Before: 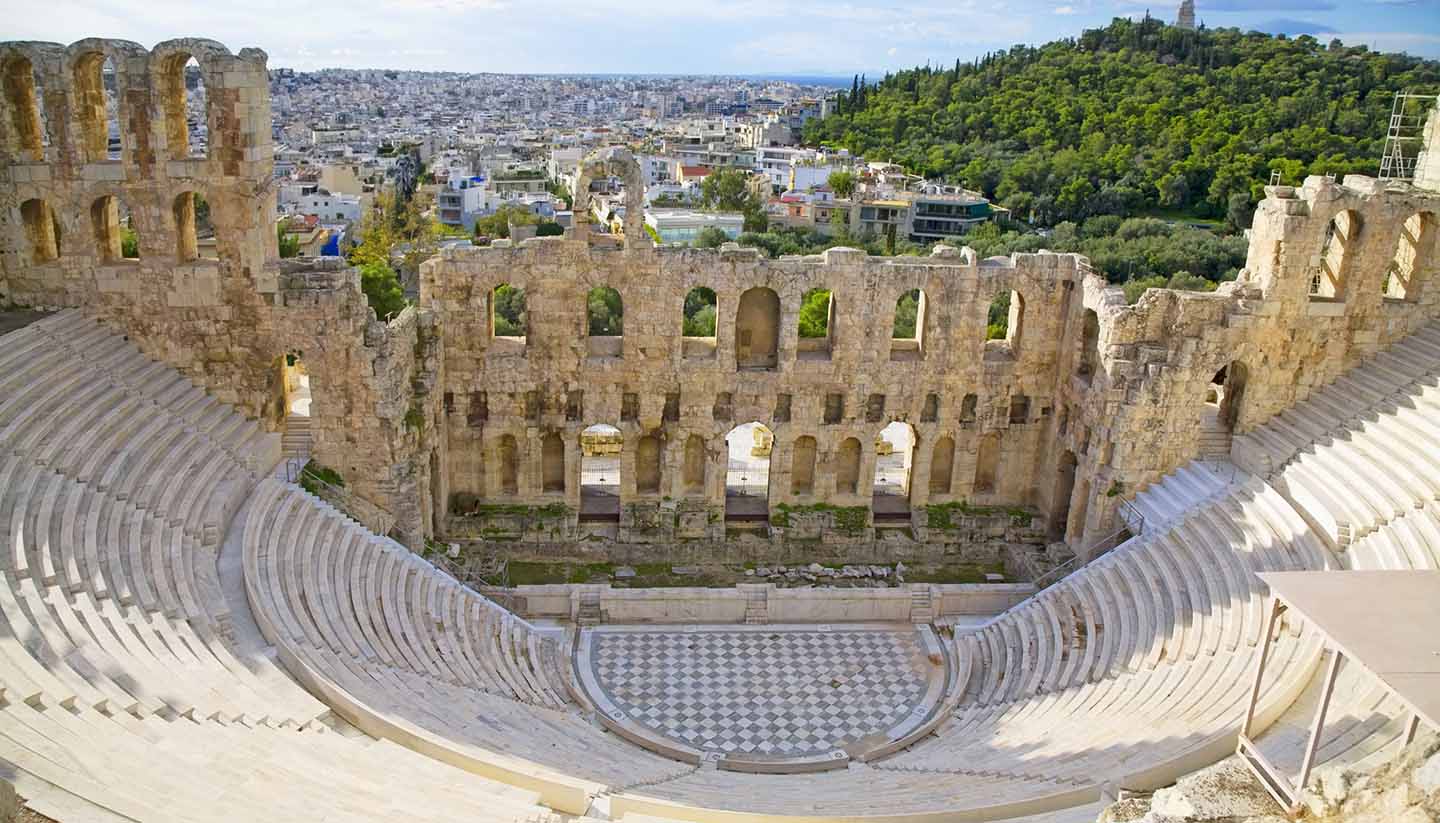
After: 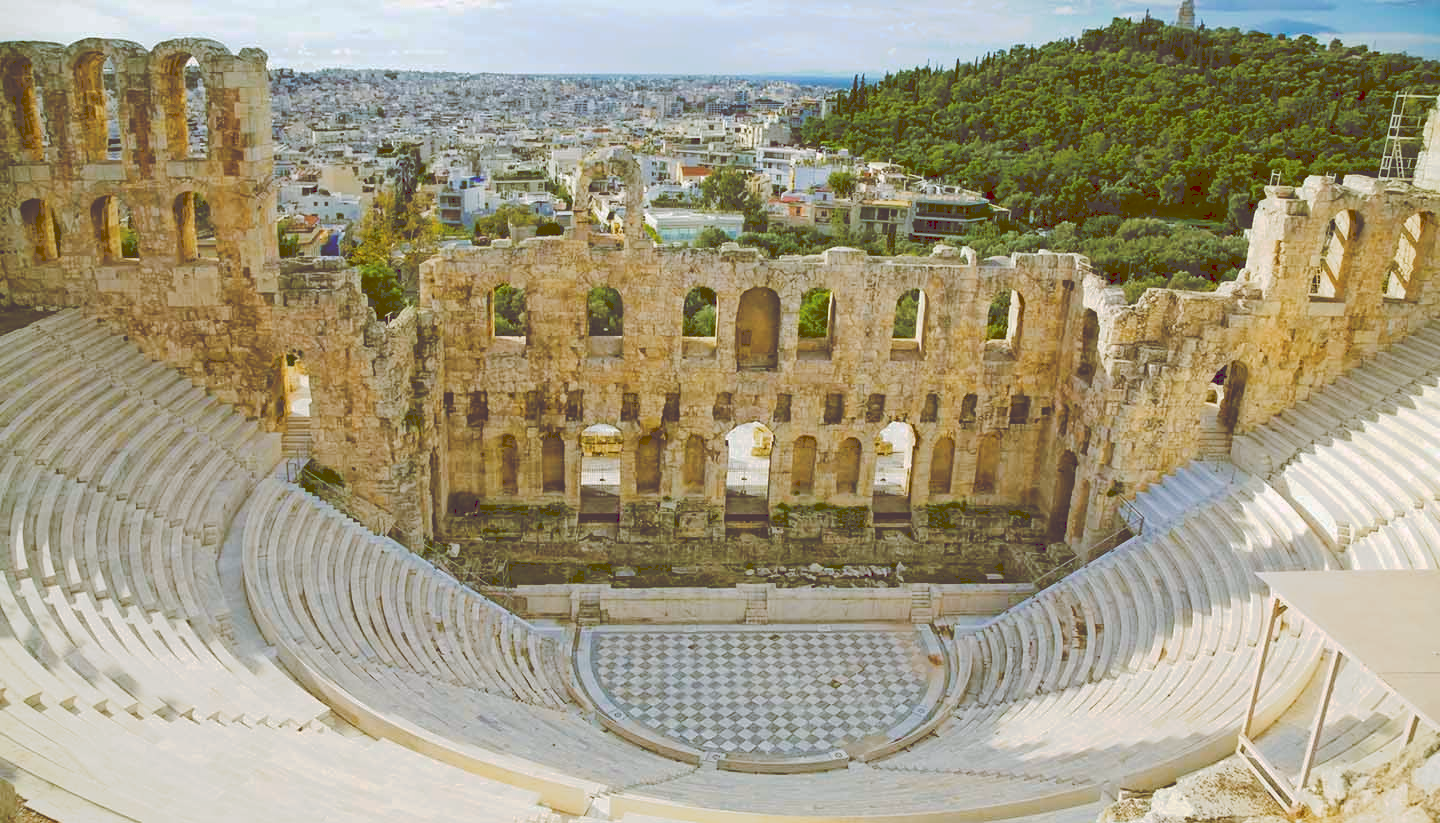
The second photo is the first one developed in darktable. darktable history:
tone curve: curves: ch0 [(0, 0) (0.003, 0.241) (0.011, 0.241) (0.025, 0.242) (0.044, 0.246) (0.069, 0.25) (0.1, 0.251) (0.136, 0.256) (0.177, 0.275) (0.224, 0.293) (0.277, 0.326) (0.335, 0.38) (0.399, 0.449) (0.468, 0.525) (0.543, 0.606) (0.623, 0.683) (0.709, 0.751) (0.801, 0.824) (0.898, 0.871) (1, 1)], preserve colors none
color look up table: target L [91.75, 85.71, 85.79, 67.7, 66.48, 49.91, 54.53, 51.04, 35.85, 34.01, 7.147, 201.9, 74.75, 73.15, 74.14, 66.81, 64.55, 60.48, 50.82, 53.36, 49.93, 46.23, 41.15, 41.56, 39.17, 32.42, 30.59, 27.35, 14.61, 89.85, 65.86, 65.24, 56.32, 52.02, 48.22, 50.7, 34.16, 32.96, 28.15, 26.79, 9.077, 92.36, 85.84, 69.96, 62.43, 41.1, 35.25, 25.08, 5.619], target a [-15.59, -15.15, -50.2, -55.54, -27.06, -31.37, -17.16, -35.46, -25.78, -20.81, 27.56, 0, 1.588, 0.347, 16.47, 11.27, 34.71, 39.18, 59.81, 13.31, 58.86, 39.05, 47.07, 18.94, 0.132, 30.64, 5.816, 26.59, 27.15, 22.99, 39.94, 80.82, -3.319, 52.53, 12.39, 27.13, 1.328, 58.32, 55.39, 21.17, 34.54, -2.663, -37.81, -27.27, -3.637, -14.6, -2.382, -6.436, 34.68], target b [70.56, 10.5, 9.814, 42.24, 1.802, 56.76, 26.72, 18.02, 61.04, 34.6, 11.82, -0.001, 80.49, 25.1, 6.681, 60.49, 60.7, 42.07, 25.15, 24.2, 85.23, 12.95, 46.89, 61.08, 66.88, 55.32, 24.65, 37.66, 24.68, -18.38, -12.1, -50.36, 7.928, 3.184, -70.03, -11.53, -5.255, -61.24, -21.21, -16.16, -9.931, -9.592, -12.43, -38.18, -14.91, -4.729, -23.96, 42.3, 9.119], num patches 49
